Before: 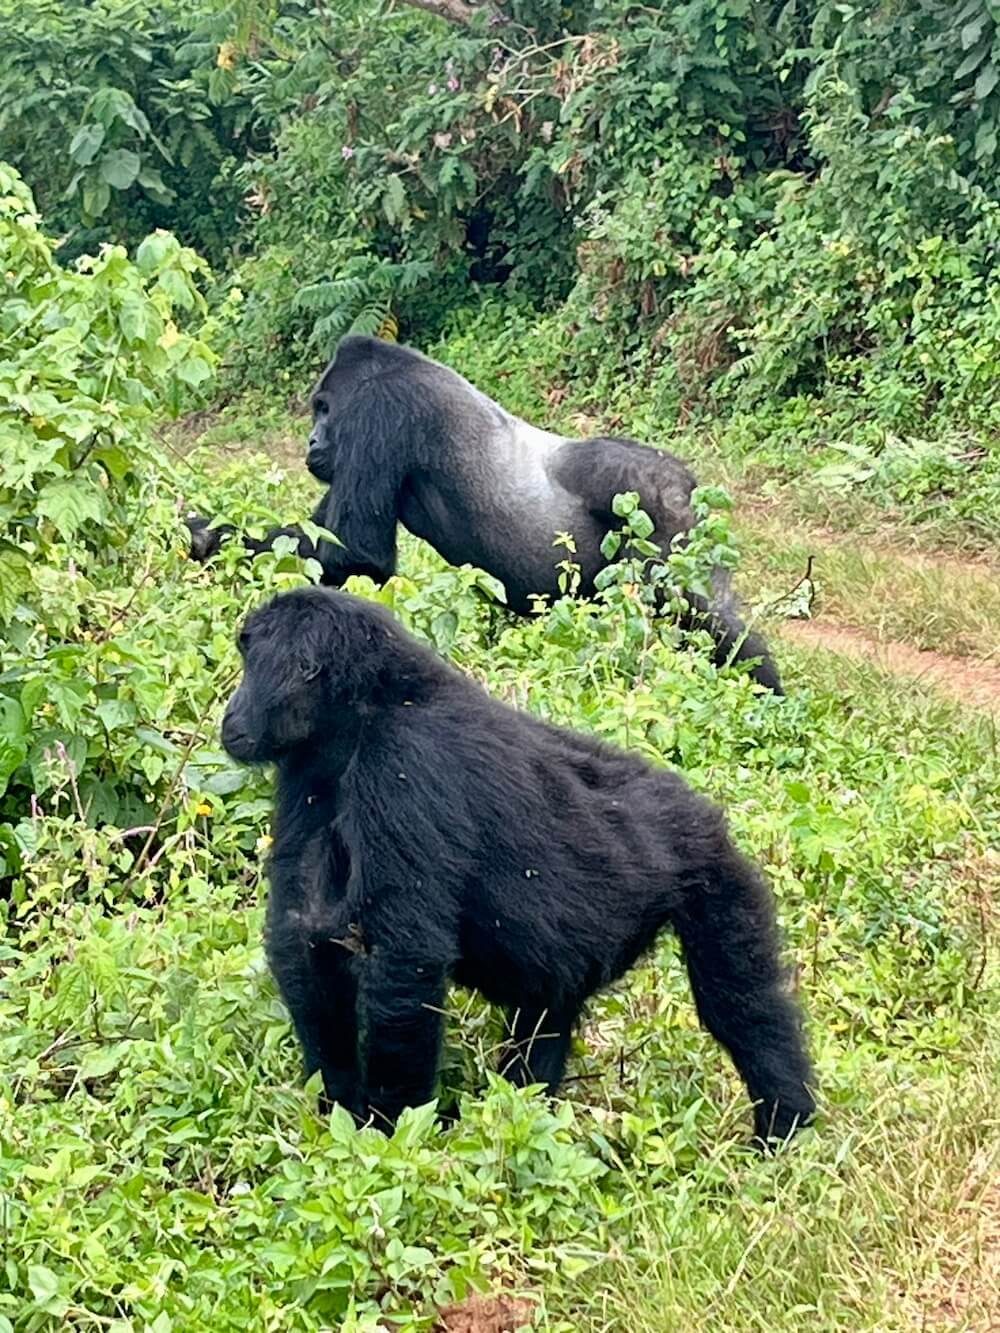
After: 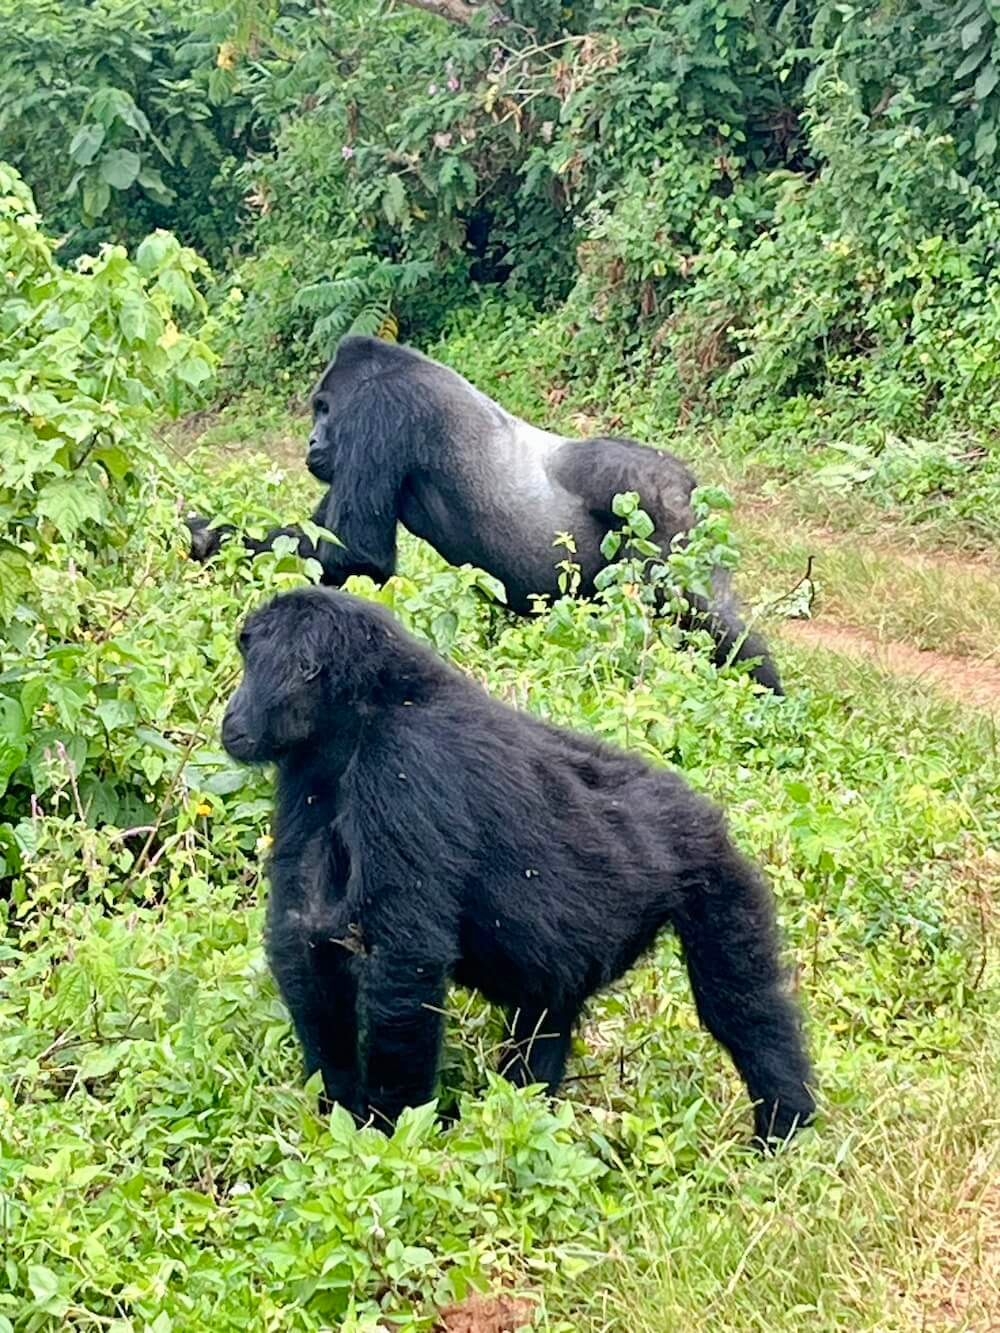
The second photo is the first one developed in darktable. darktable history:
color balance rgb: perceptual saturation grading › global saturation -0.241%, perceptual brilliance grading › mid-tones 9.379%, perceptual brilliance grading › shadows 15.697%
